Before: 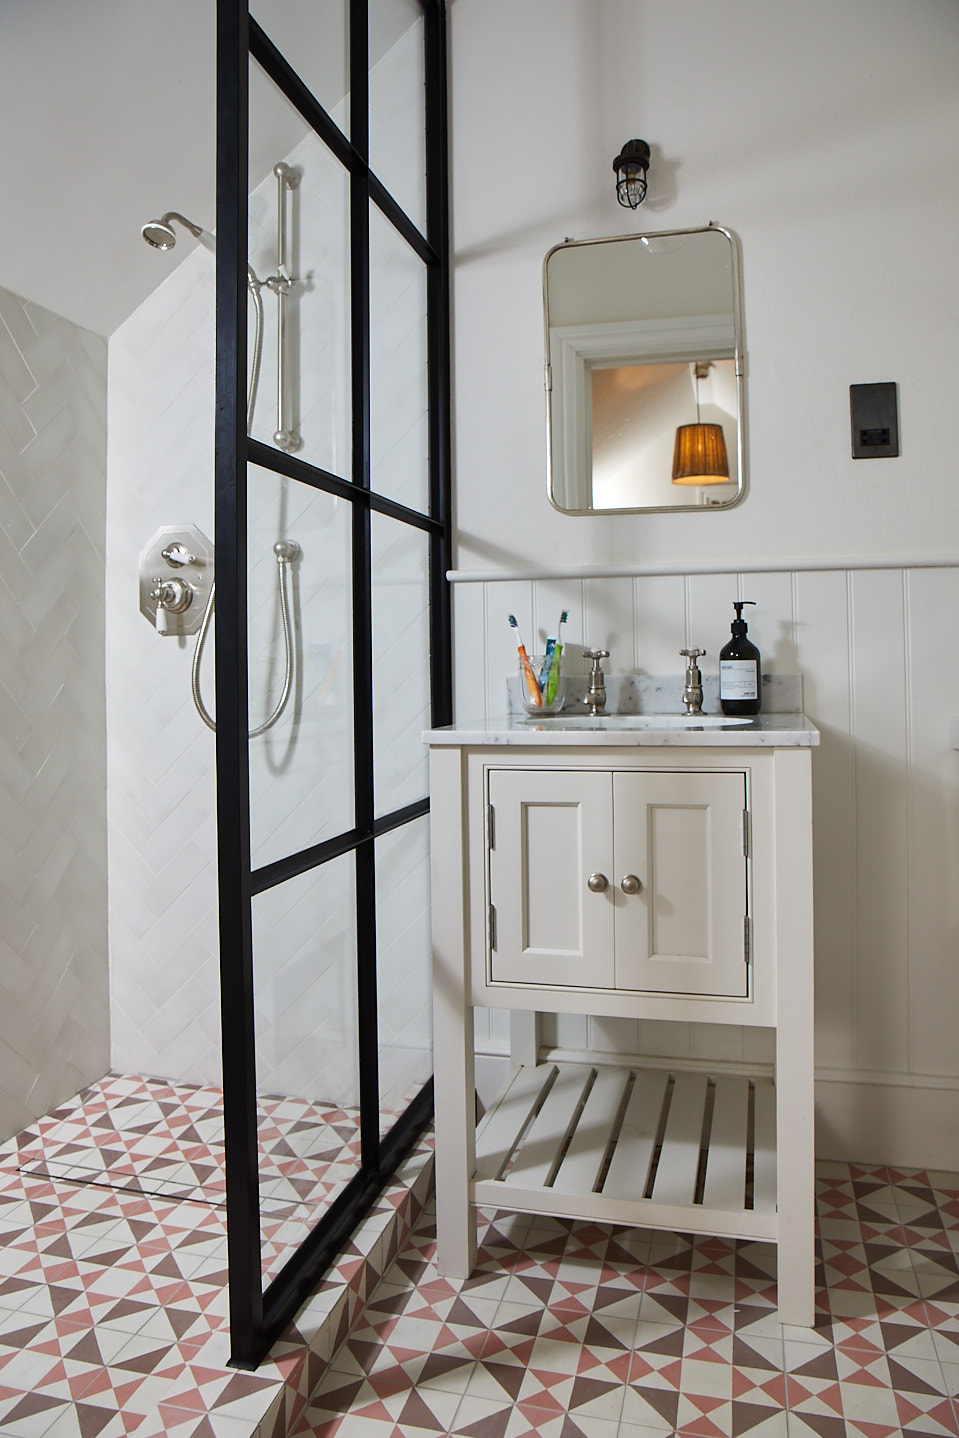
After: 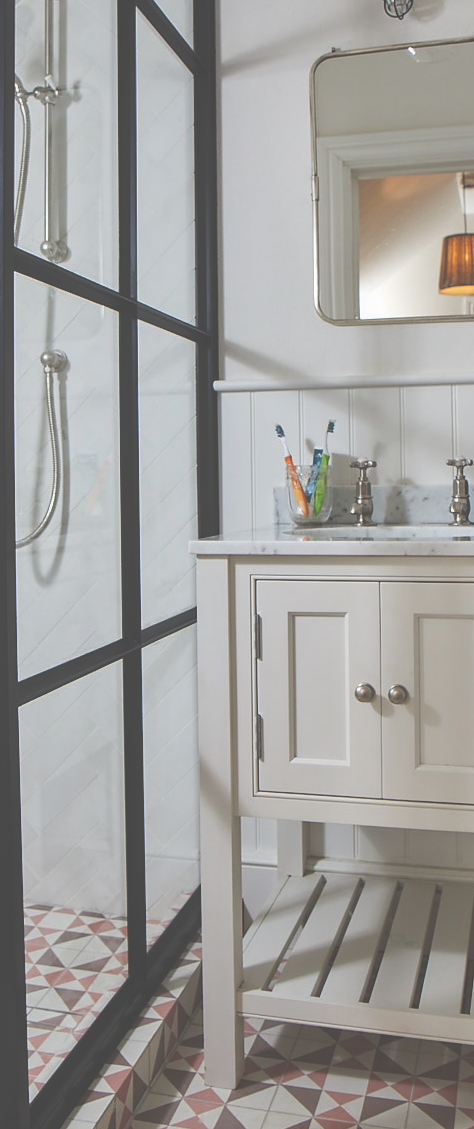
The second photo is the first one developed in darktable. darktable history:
local contrast: detail 110%
crop and rotate: angle 0.02°, left 24.353%, top 13.219%, right 26.156%, bottom 8.224%
exposure: black level correction -0.062, exposure -0.05 EV, compensate highlight preservation false
